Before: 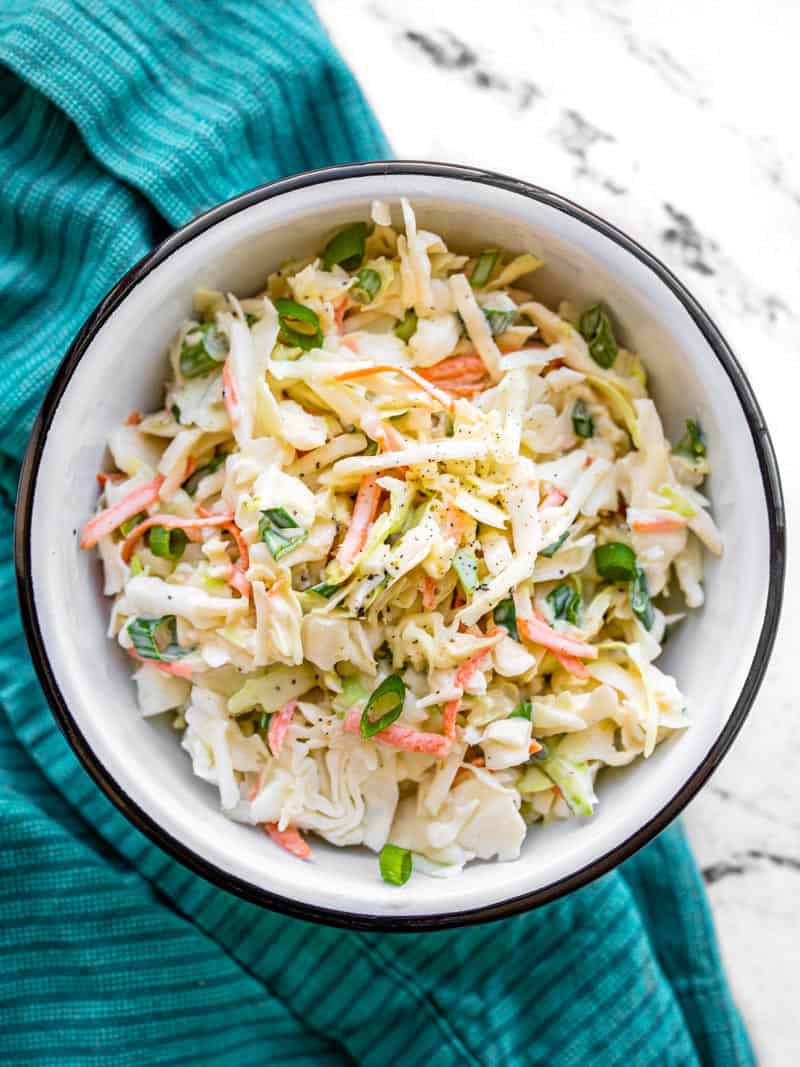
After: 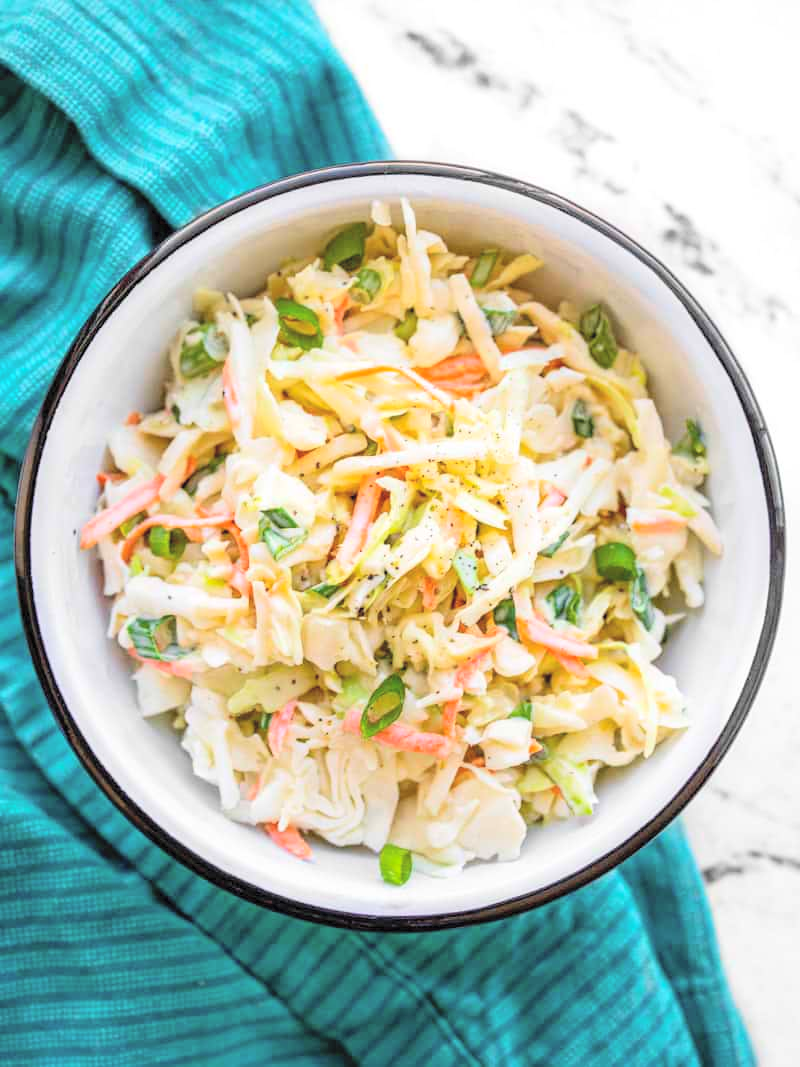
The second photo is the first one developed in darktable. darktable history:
contrast brightness saturation: contrast 0.097, brightness 0.316, saturation 0.141
